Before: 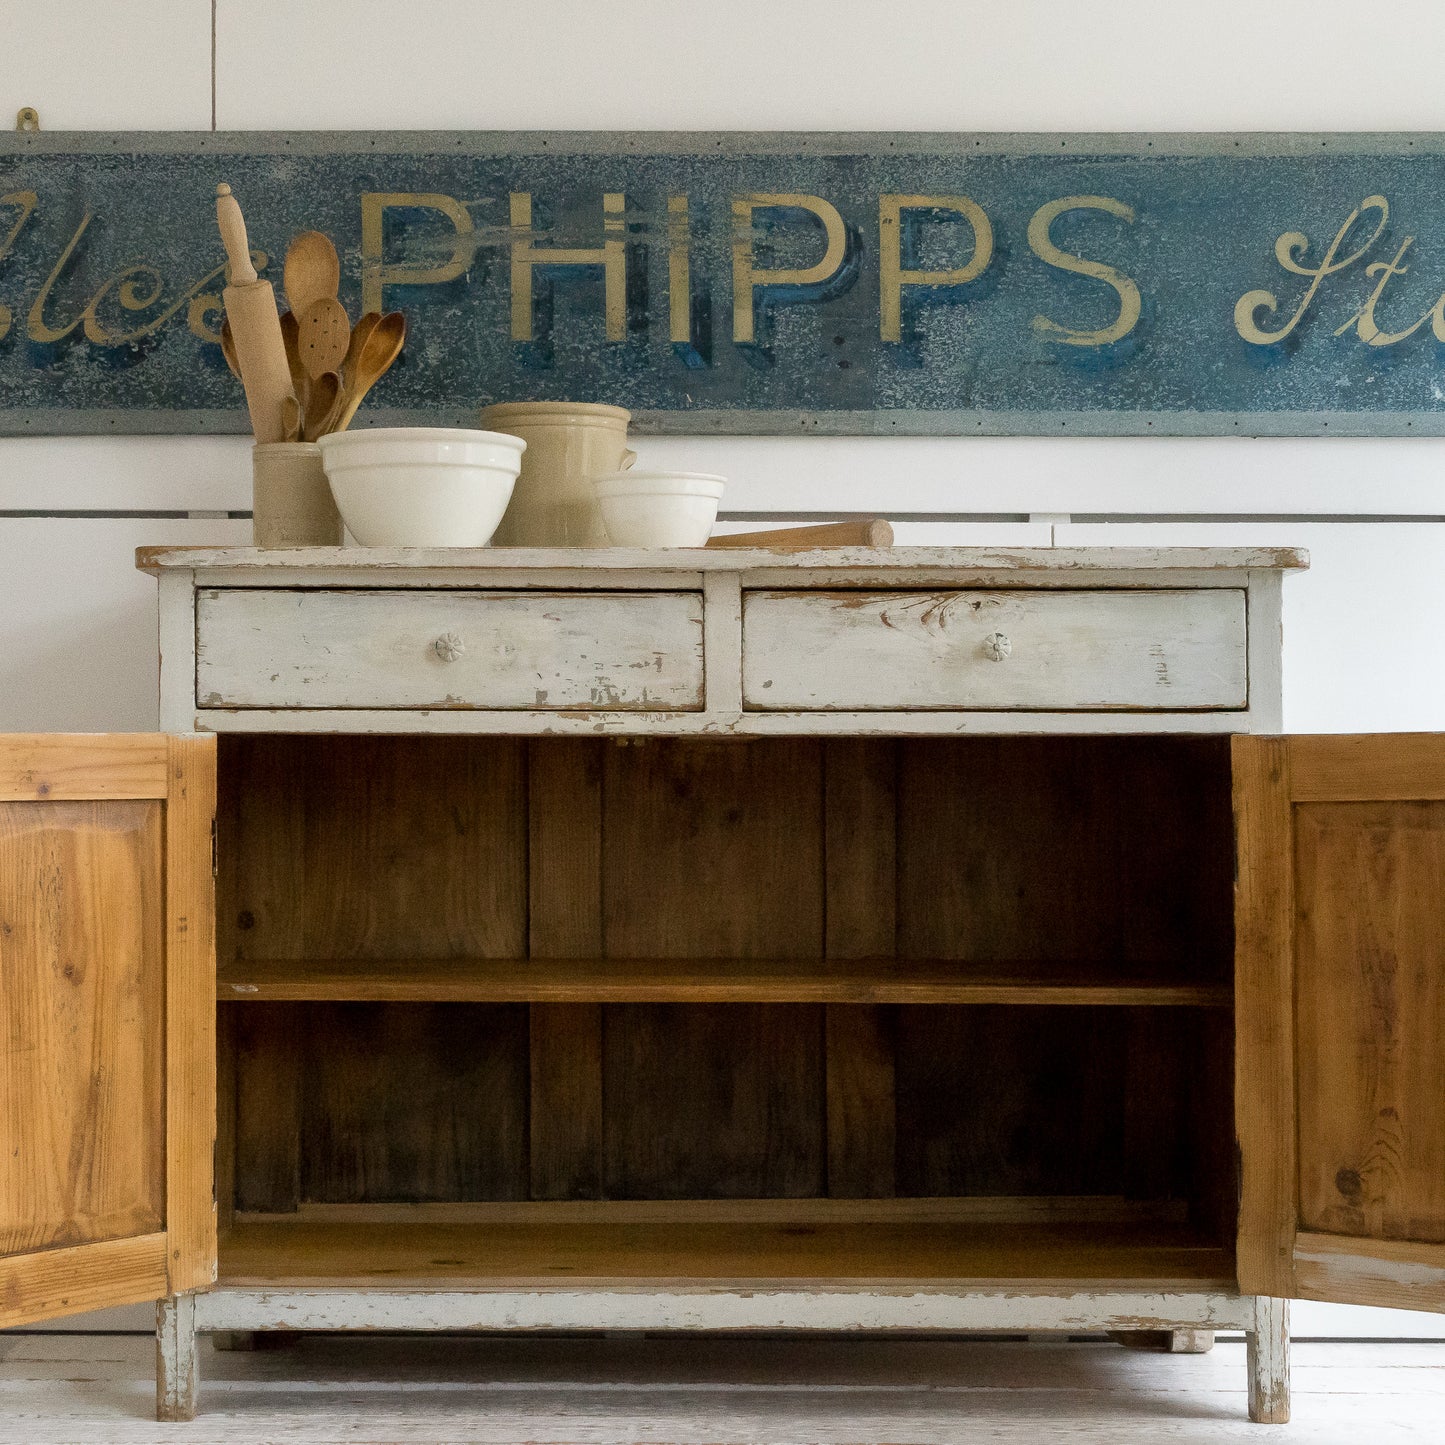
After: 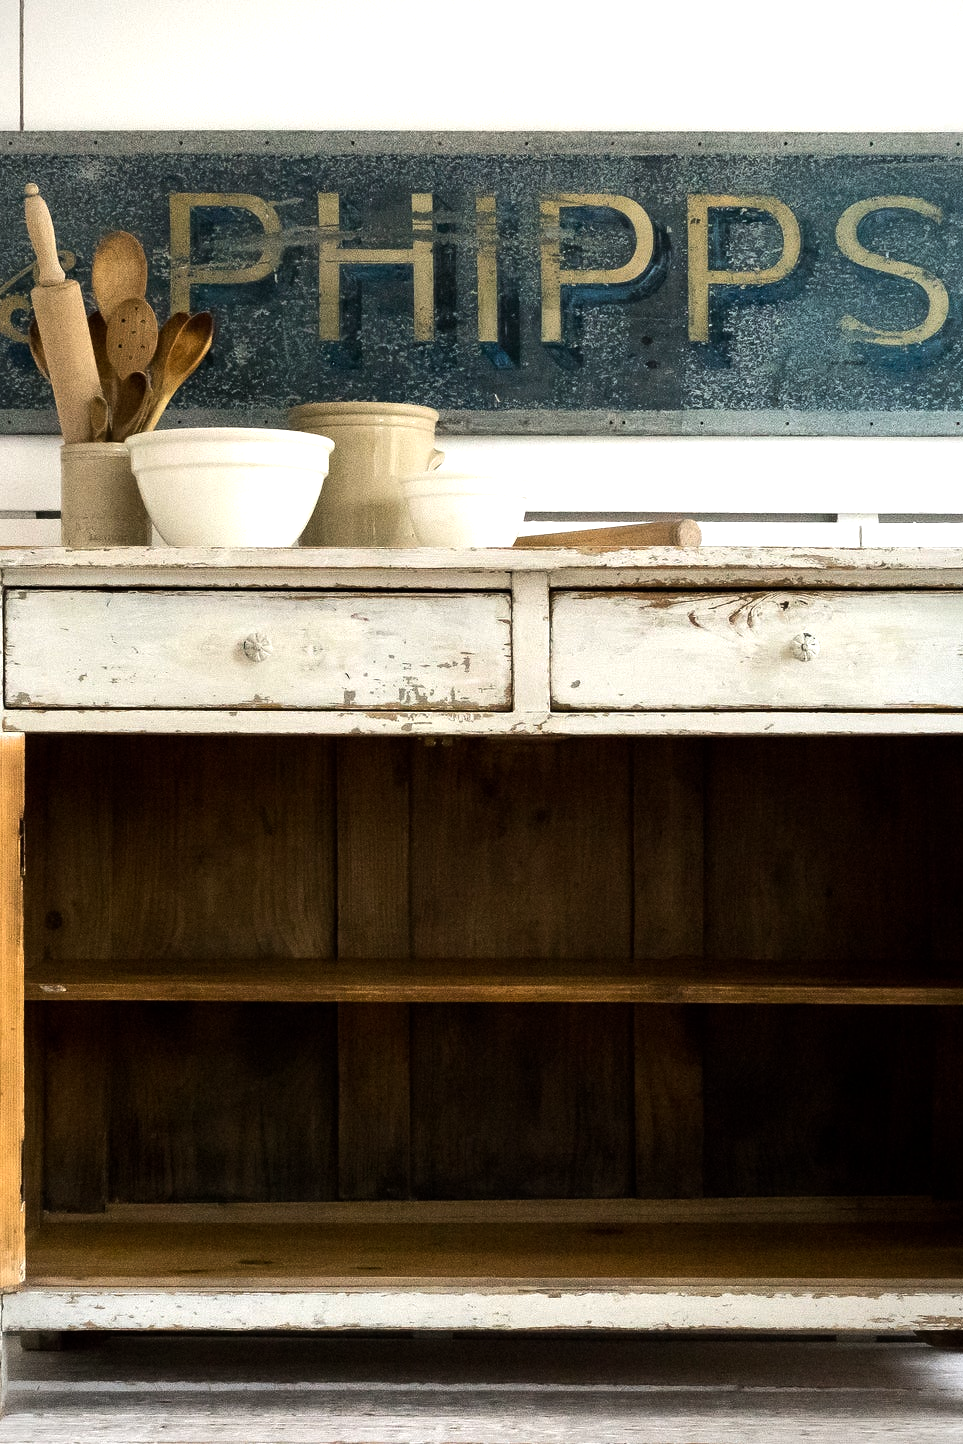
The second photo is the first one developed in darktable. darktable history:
crop and rotate: left 13.342%, right 19.991%
tone equalizer: -8 EV -1.08 EV, -7 EV -1.01 EV, -6 EV -0.867 EV, -5 EV -0.578 EV, -3 EV 0.578 EV, -2 EV 0.867 EV, -1 EV 1.01 EV, +0 EV 1.08 EV, edges refinement/feathering 500, mask exposure compensation -1.57 EV, preserve details no
vignetting: fall-off start 92.6%, brightness -0.52, saturation -0.51, center (-0.012, 0)
